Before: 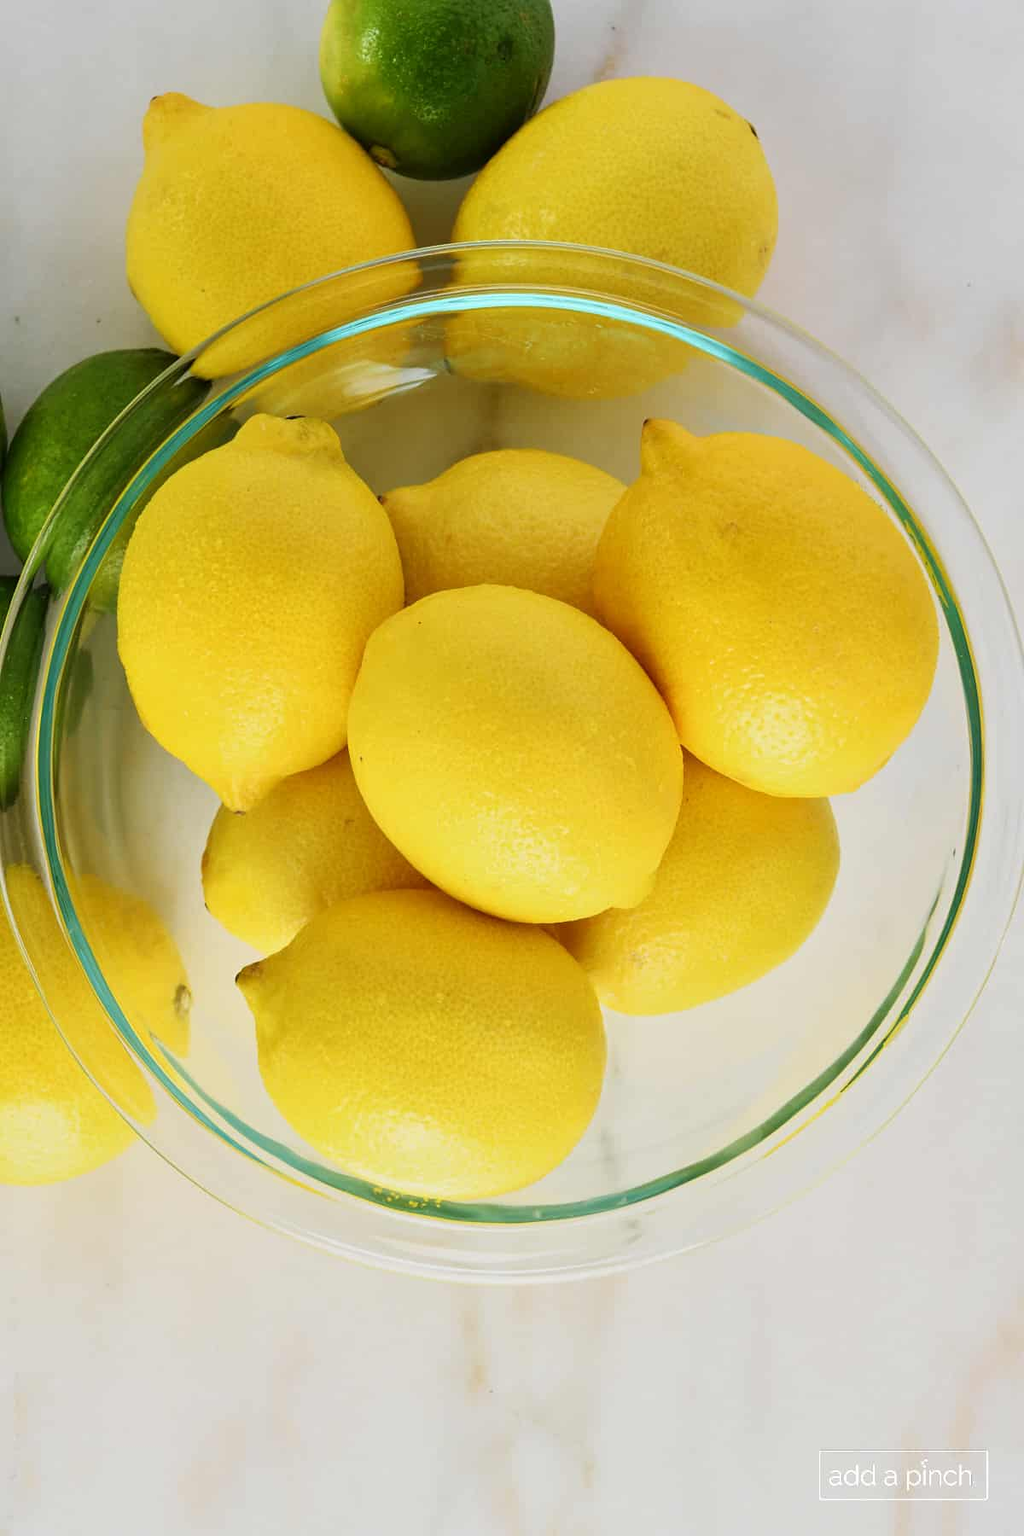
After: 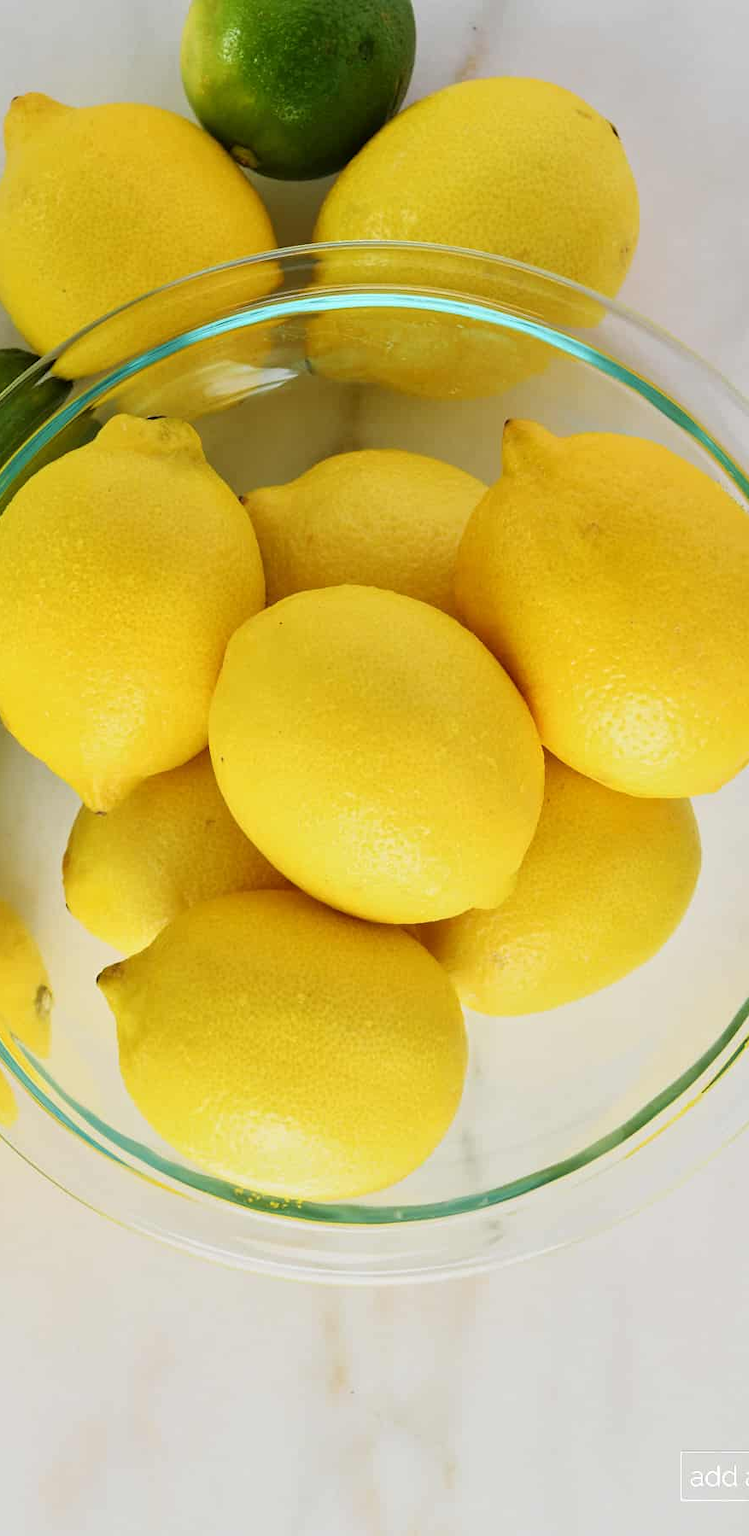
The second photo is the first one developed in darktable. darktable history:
crop: left 13.592%, right 13.238%
